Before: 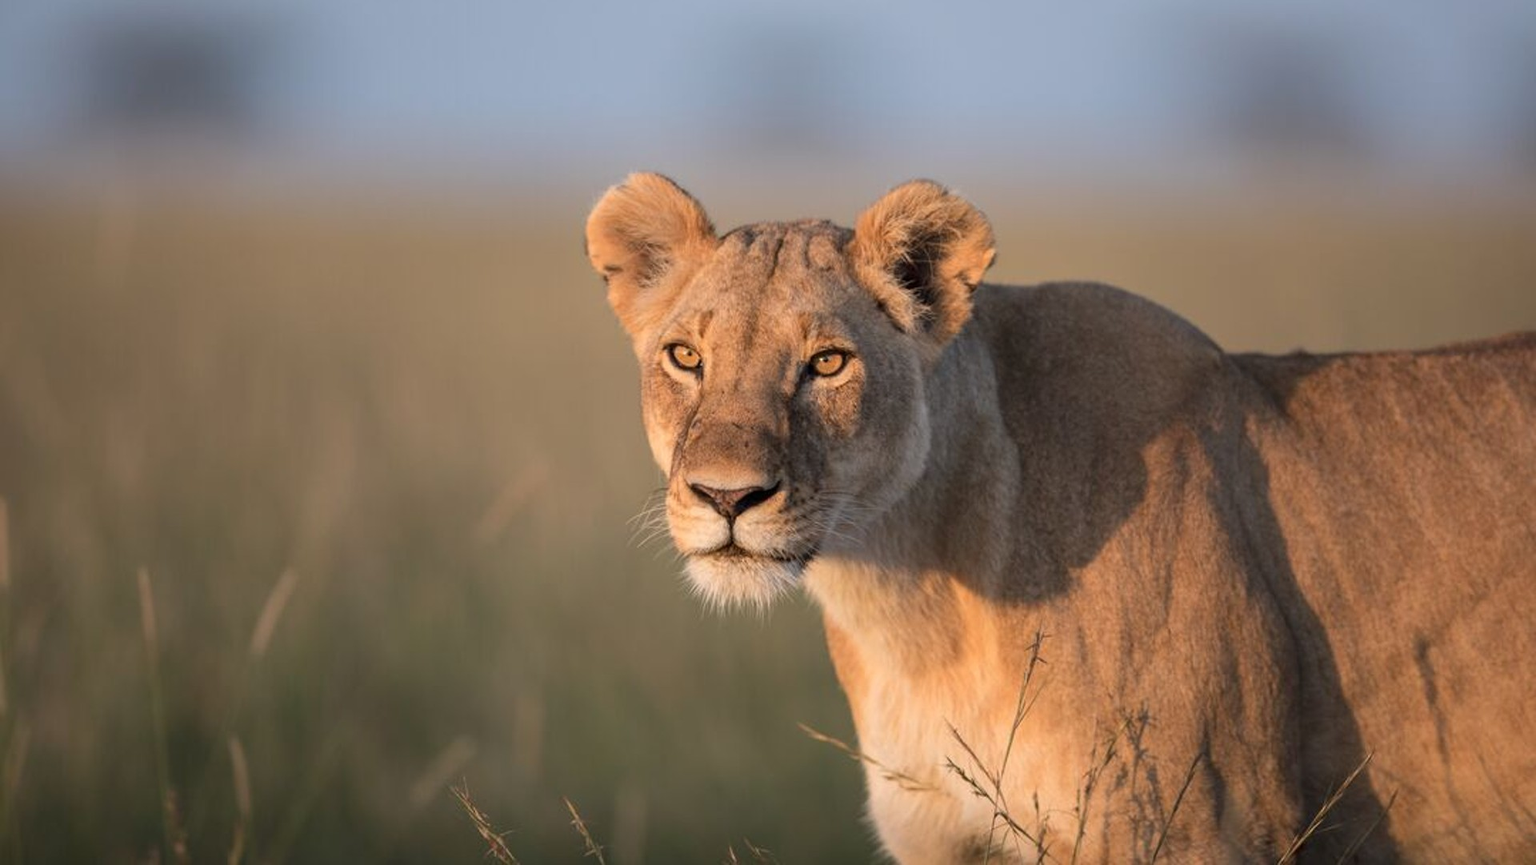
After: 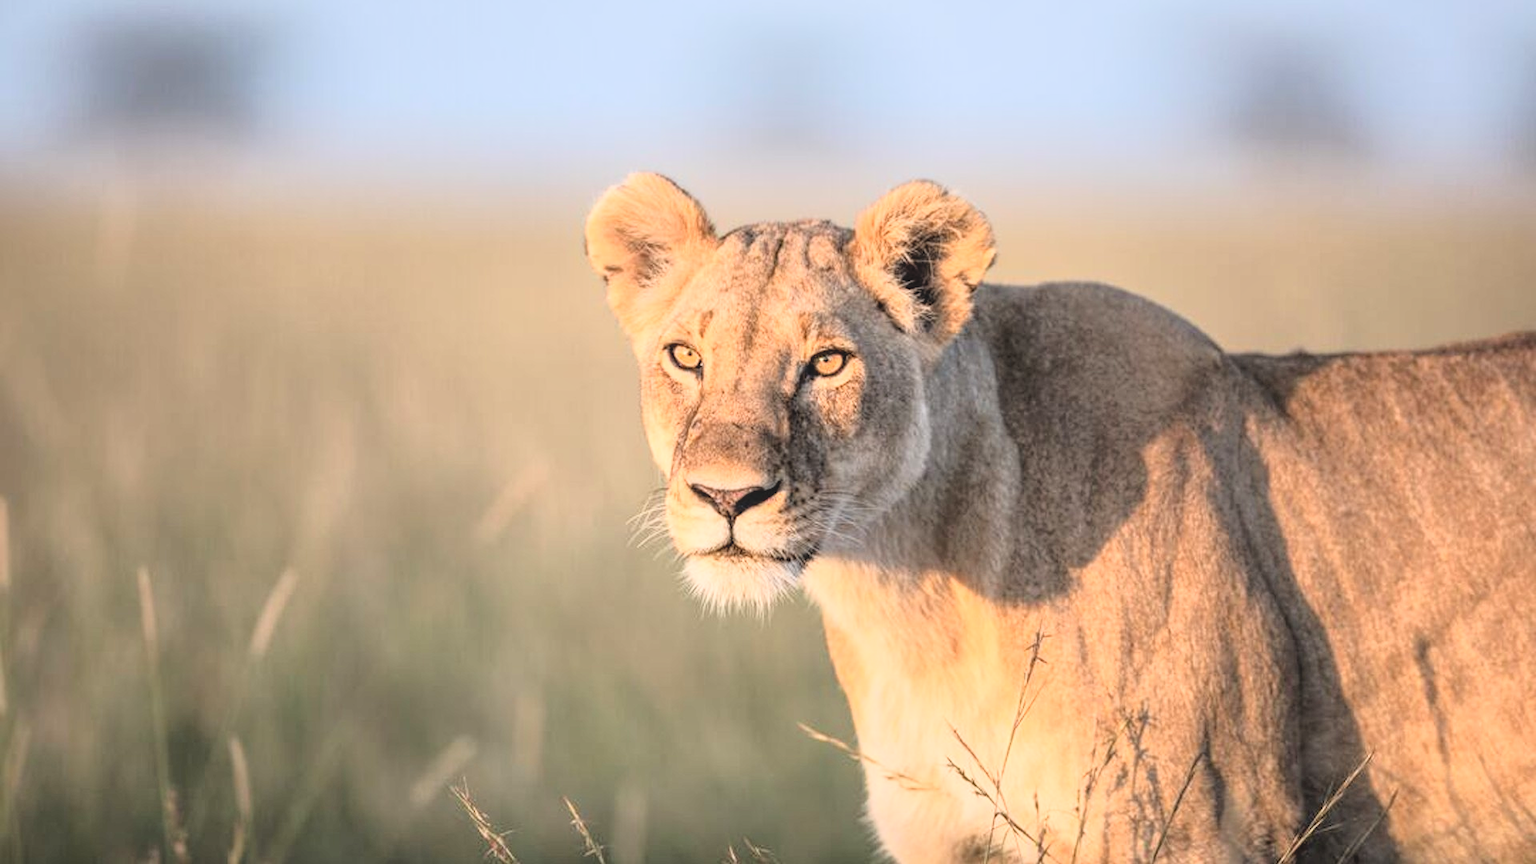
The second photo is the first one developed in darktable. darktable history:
base curve: curves: ch0 [(0, 0) (0.012, 0.01) (0.073, 0.168) (0.31, 0.711) (0.645, 0.957) (1, 1)]
contrast brightness saturation: contrast -0.137, brightness 0.05, saturation -0.133
local contrast: highlights 97%, shadows 85%, detail 160%, midtone range 0.2
